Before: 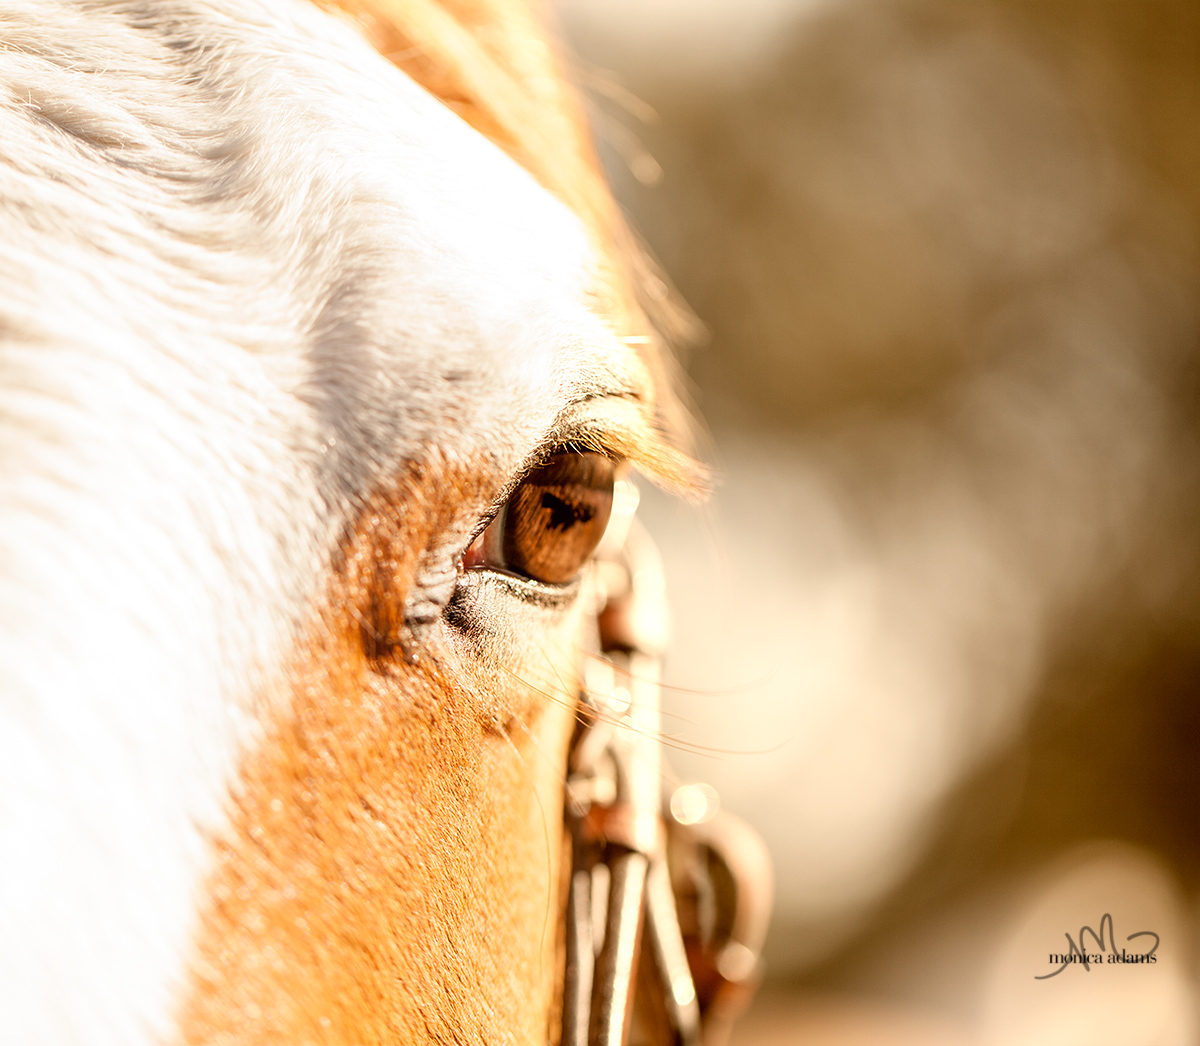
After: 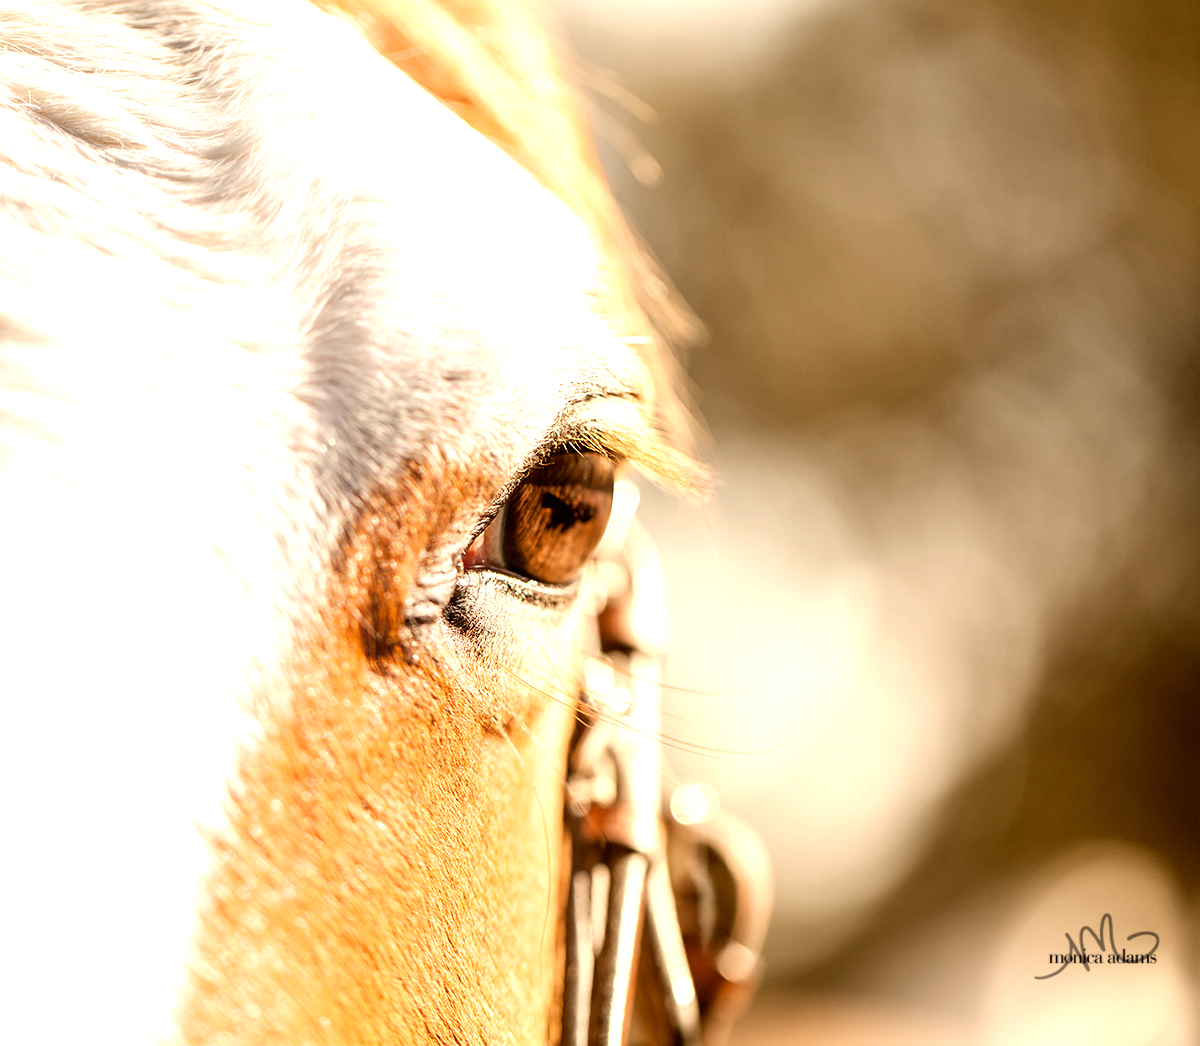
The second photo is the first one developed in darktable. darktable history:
tone equalizer: -8 EV -0.409 EV, -7 EV -0.398 EV, -6 EV -0.359 EV, -5 EV -0.252 EV, -3 EV 0.234 EV, -2 EV 0.325 EV, -1 EV 0.379 EV, +0 EV 0.428 EV, edges refinement/feathering 500, mask exposure compensation -1.57 EV, preserve details no
